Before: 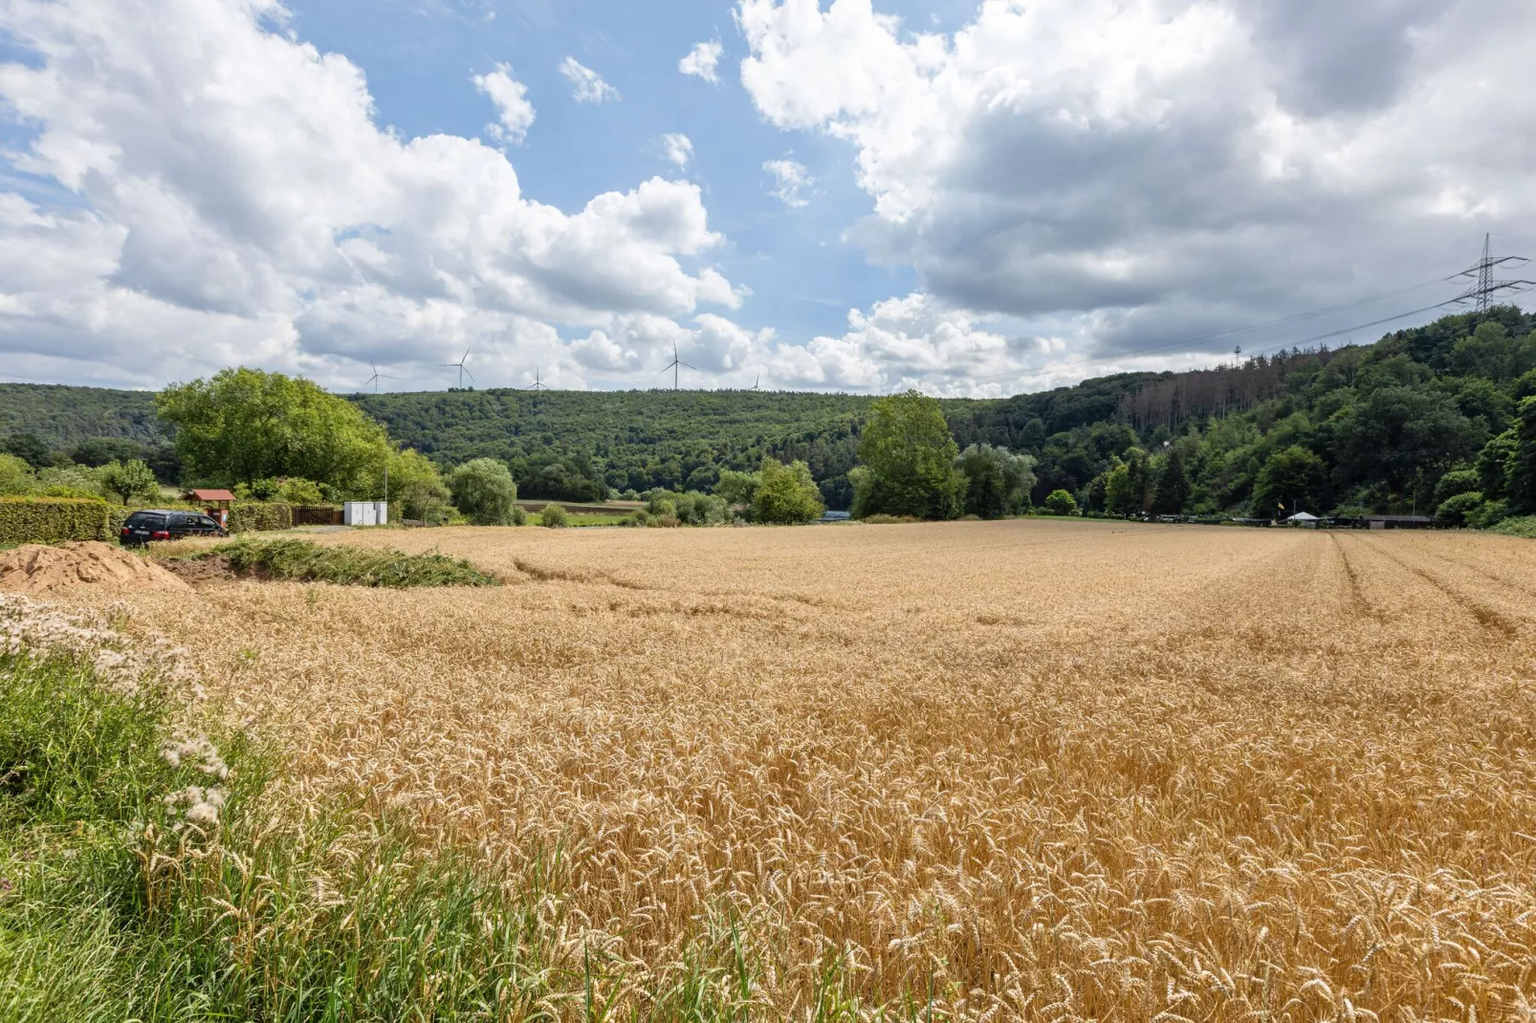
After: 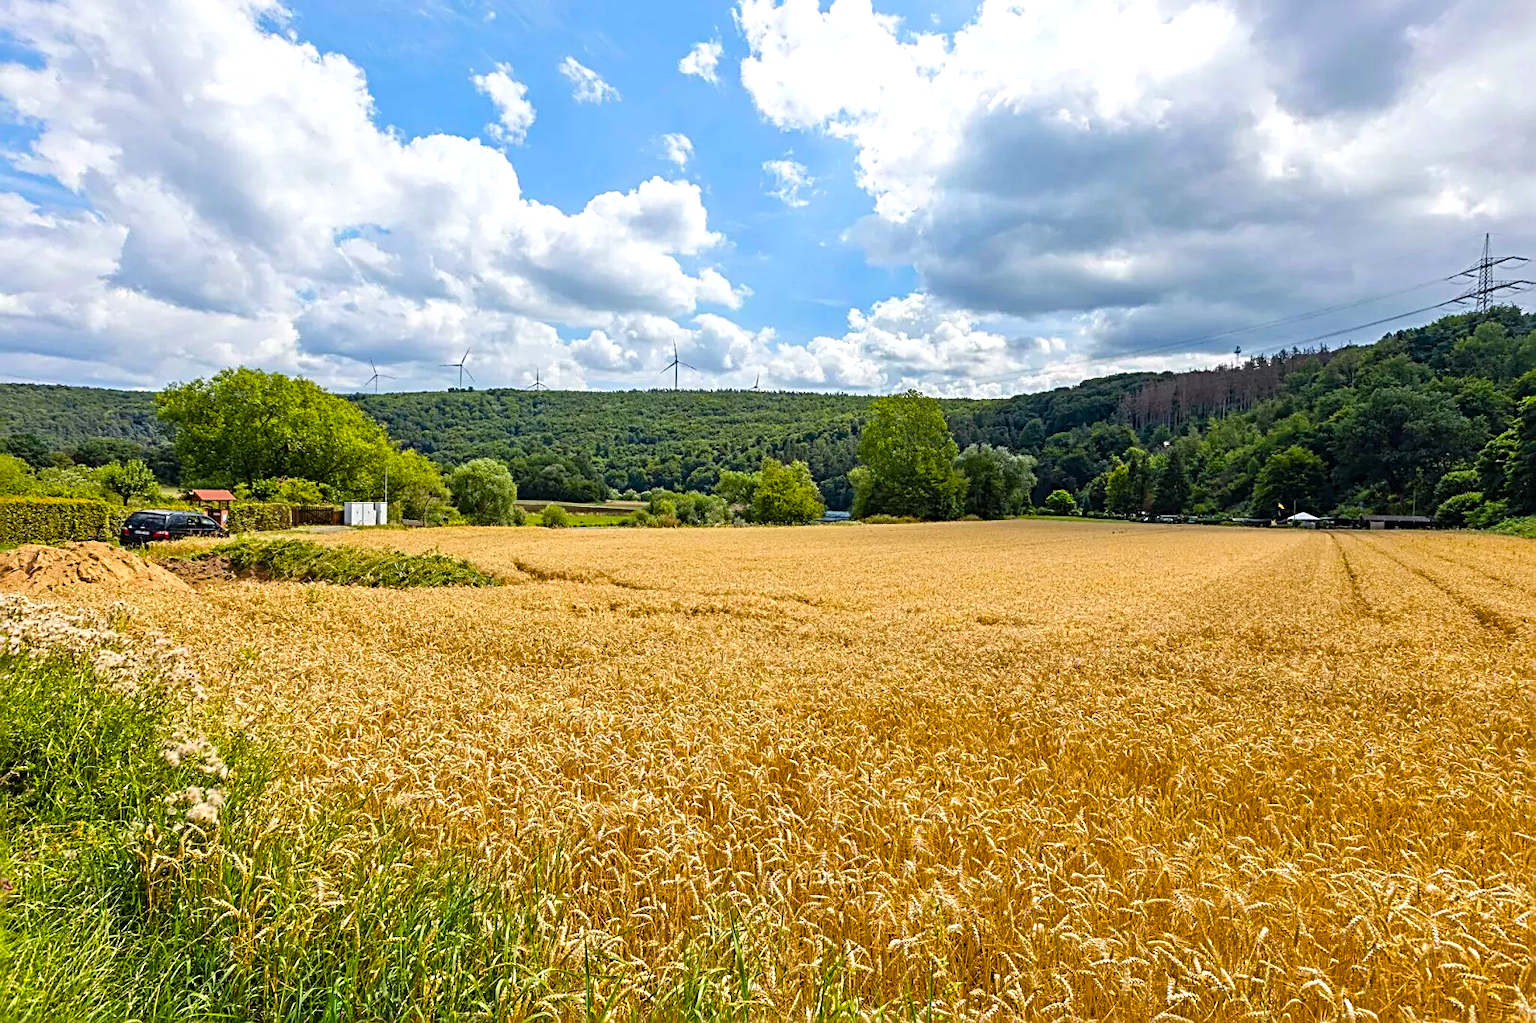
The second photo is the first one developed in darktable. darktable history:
sharpen: radius 2.538, amount 0.64
color balance rgb: linear chroma grading › global chroma 14.793%, perceptual saturation grading › global saturation 25.249%, global vibrance 20%
haze removal: compatibility mode true, adaptive false
exposure: exposure 0.201 EV, compensate highlight preservation false
